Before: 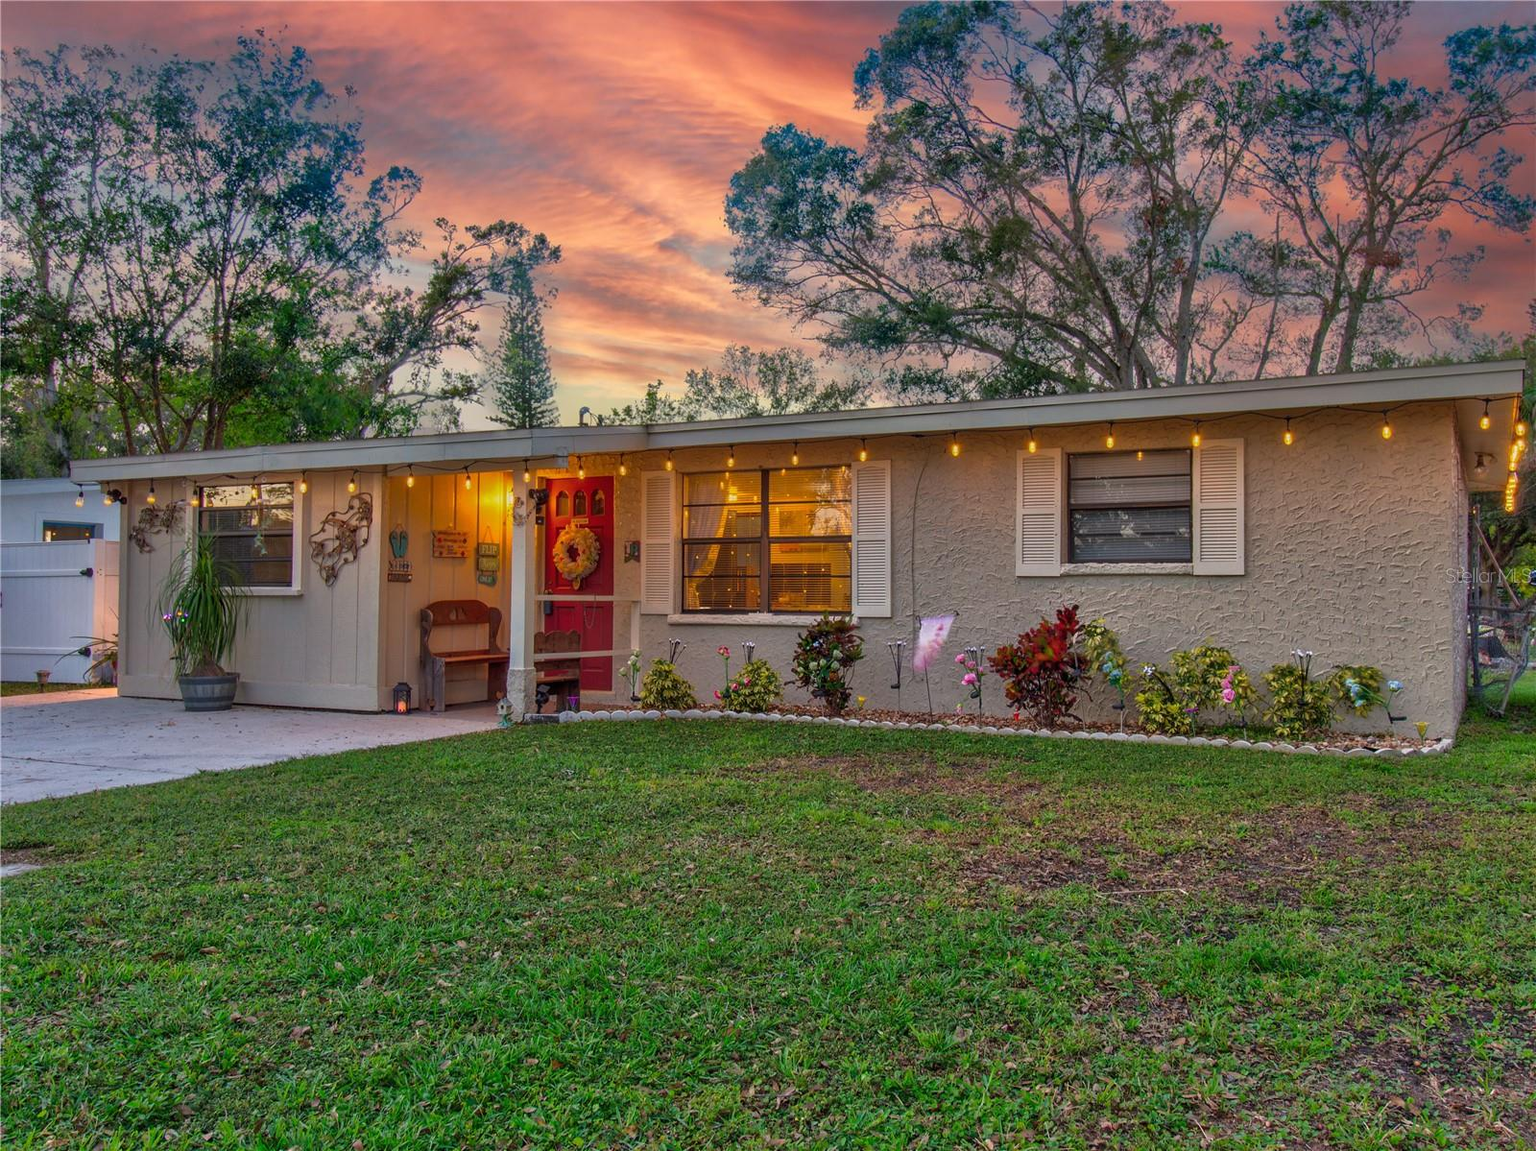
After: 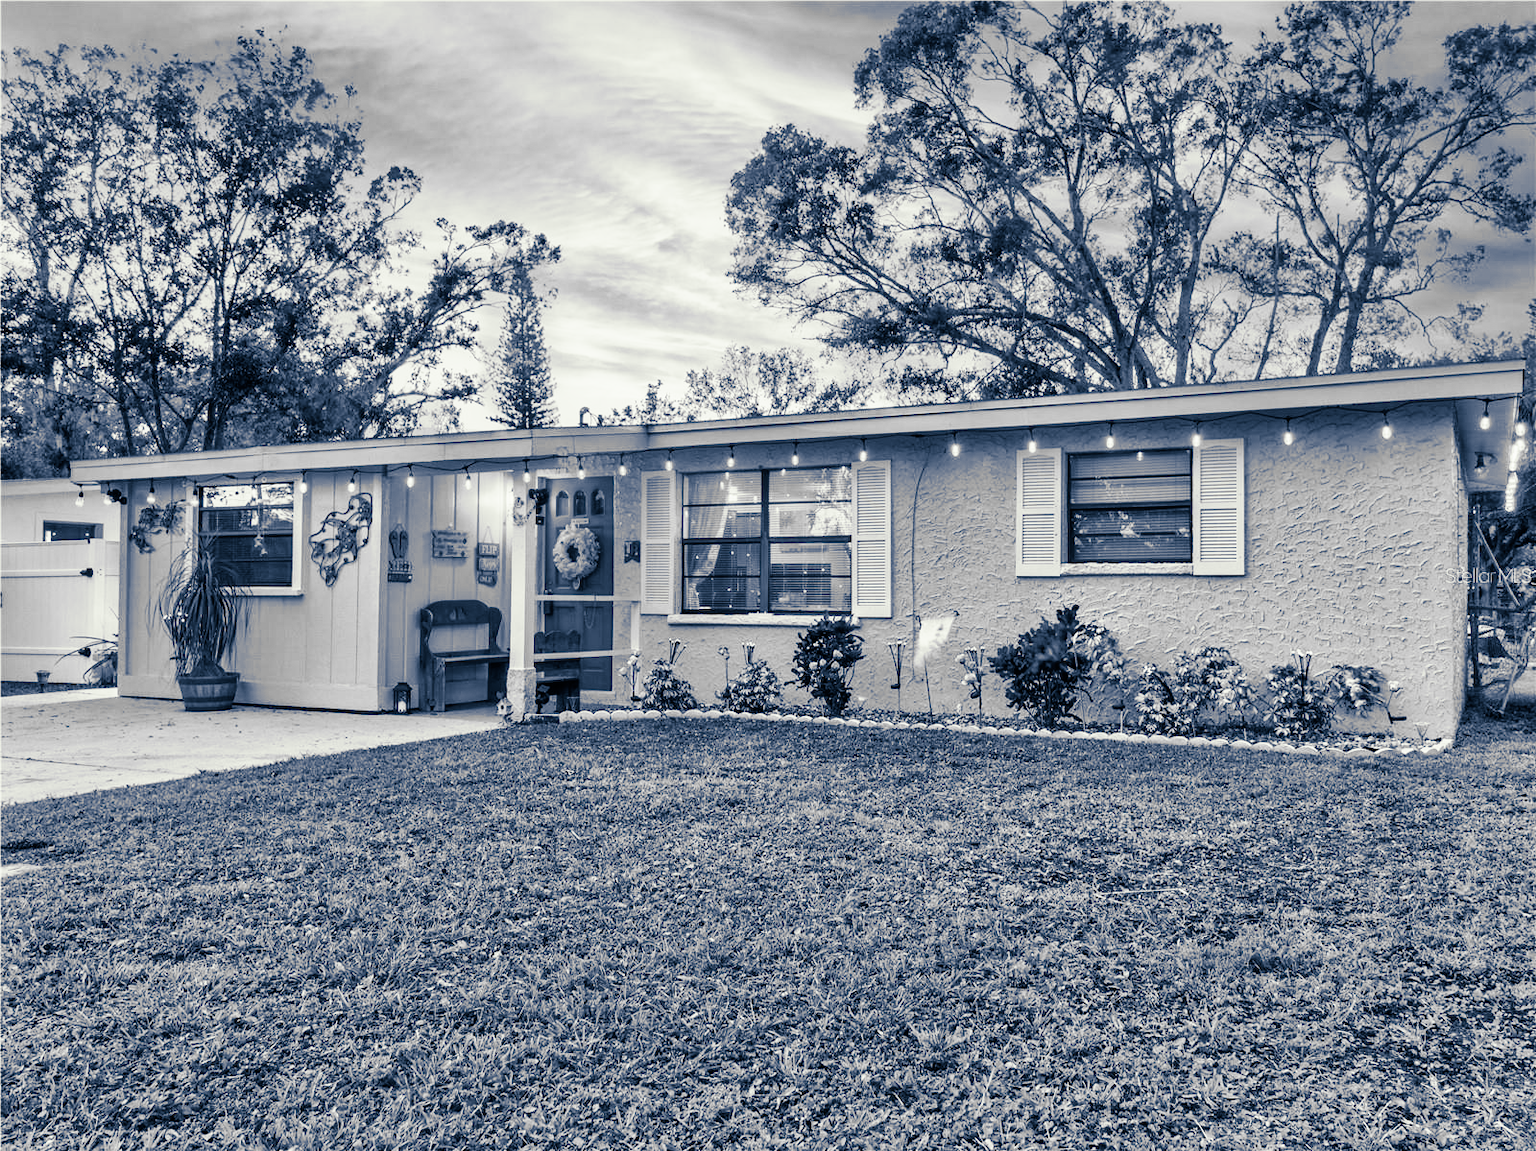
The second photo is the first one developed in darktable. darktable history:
base curve: curves: ch0 [(0, 0) (0.007, 0.004) (0.027, 0.03) (0.046, 0.07) (0.207, 0.54) (0.442, 0.872) (0.673, 0.972) (1, 1)], preserve colors none
monochrome: a 32, b 64, size 2.3
split-toning: shadows › hue 226.8°, shadows › saturation 0.84
